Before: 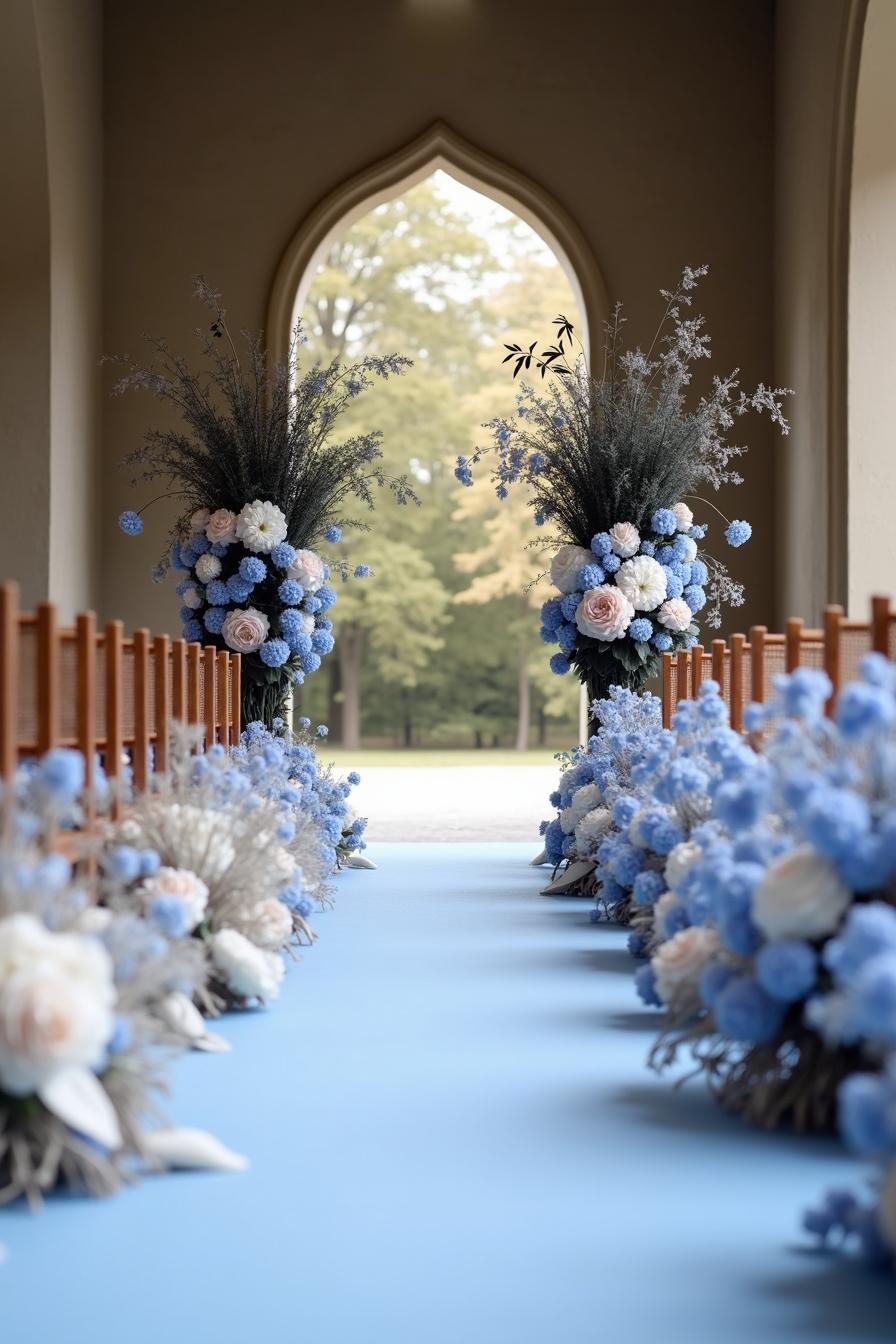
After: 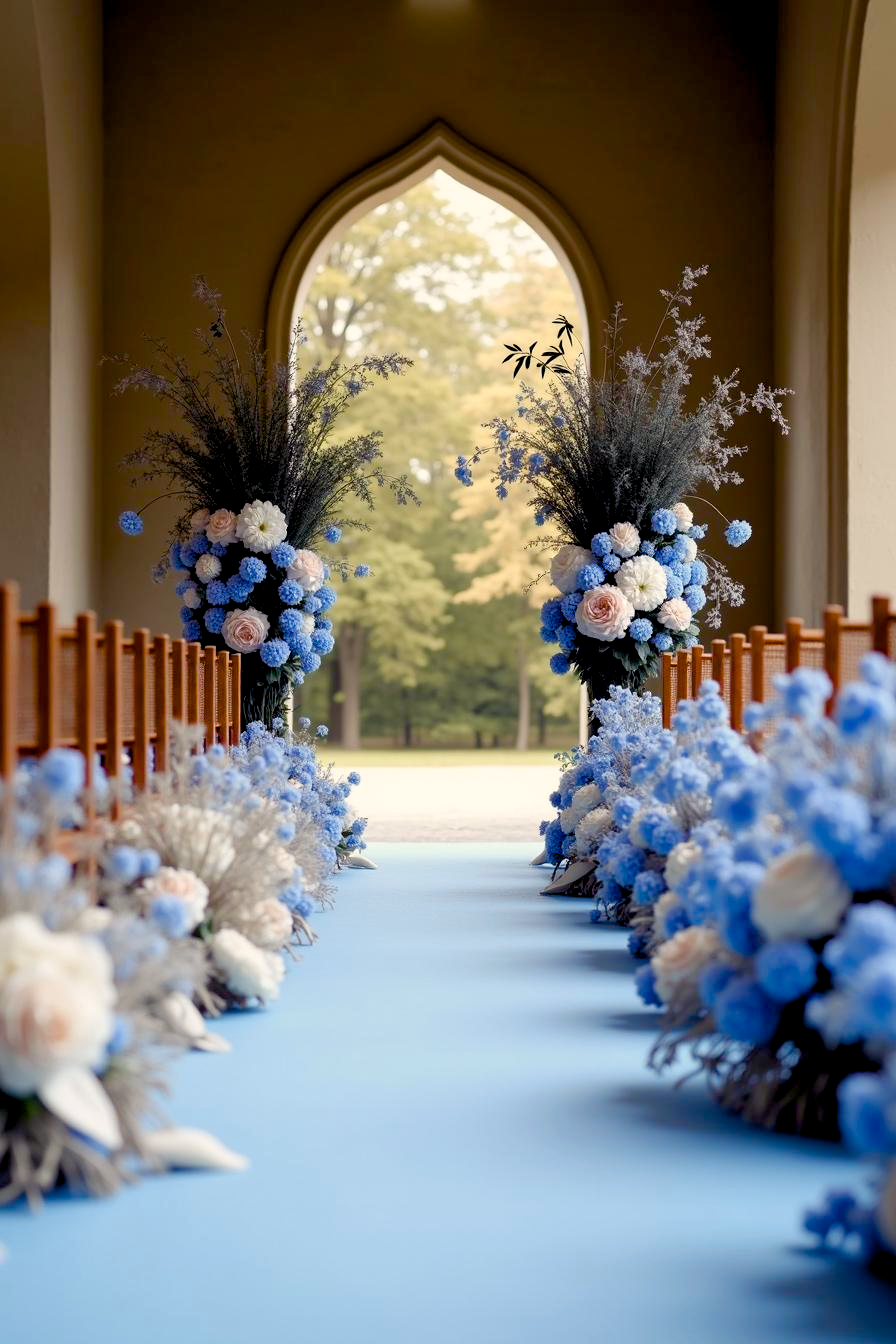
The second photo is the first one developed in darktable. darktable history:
color balance rgb: shadows lift › chroma 3%, shadows lift › hue 280.8°, power › hue 330°, highlights gain › chroma 3%, highlights gain › hue 75.6°, global offset › luminance -1%, perceptual saturation grading › global saturation 20%, perceptual saturation grading › highlights -25%, perceptual saturation grading › shadows 50%, global vibrance 20%
tone equalizer: -8 EV -0.55 EV
